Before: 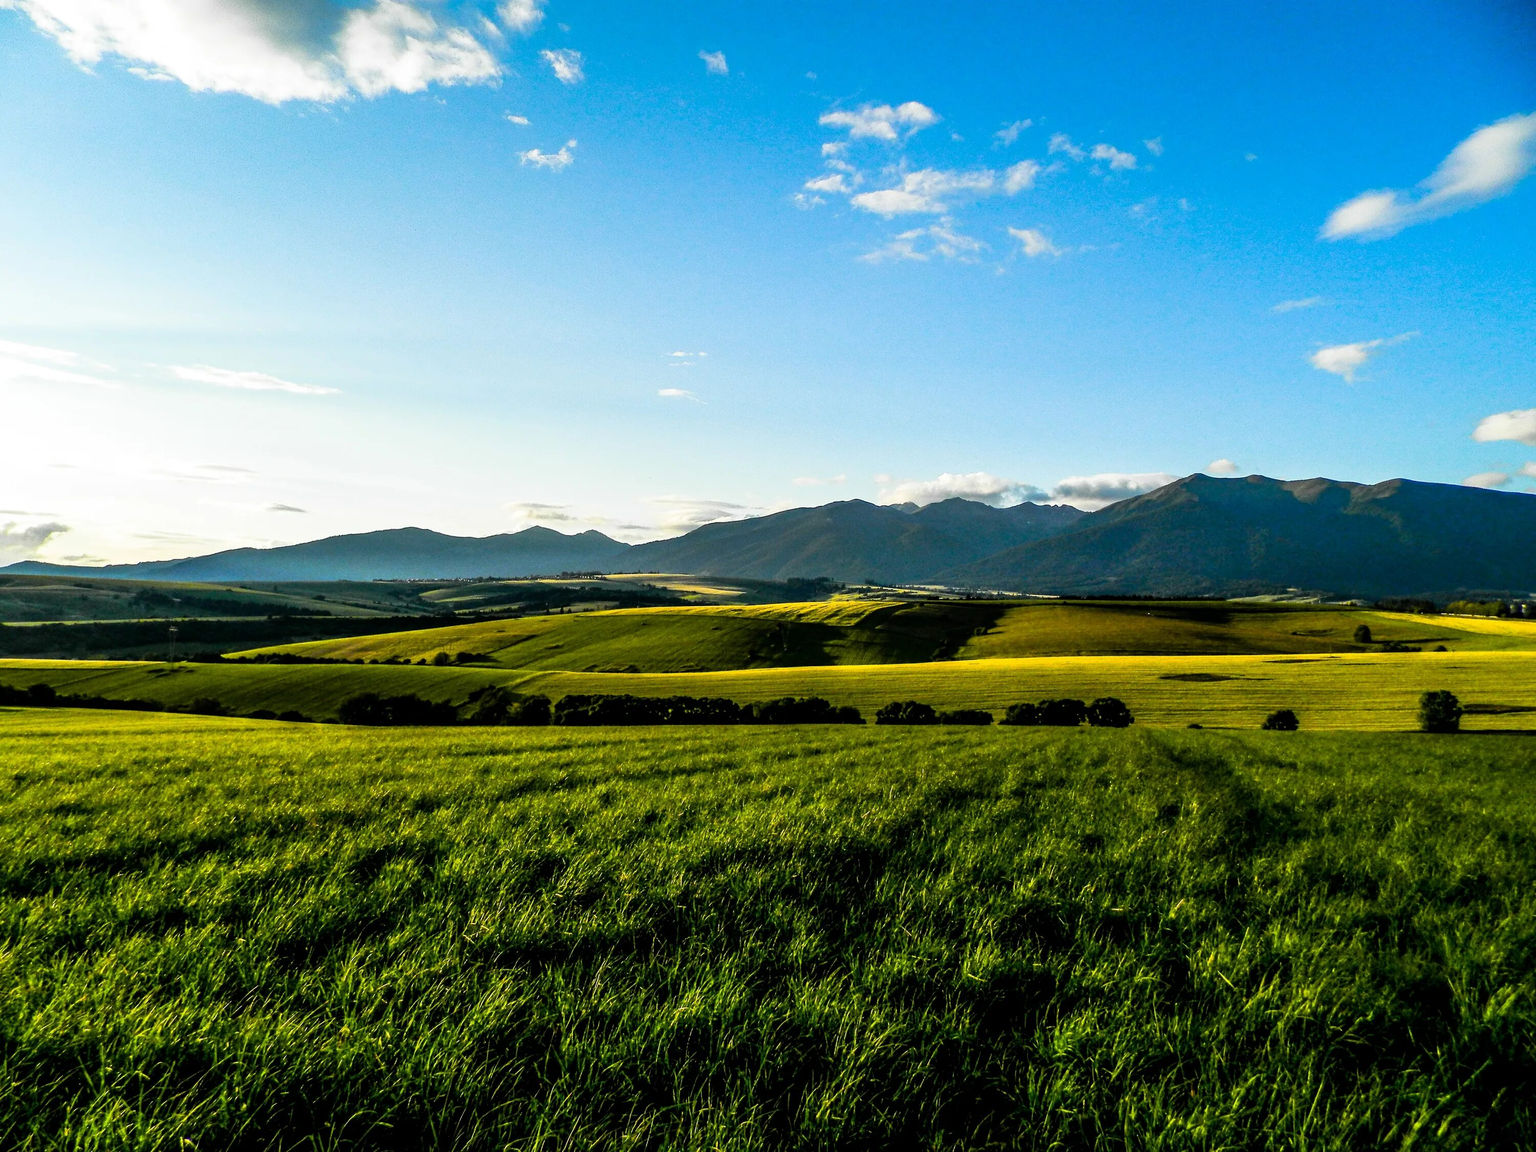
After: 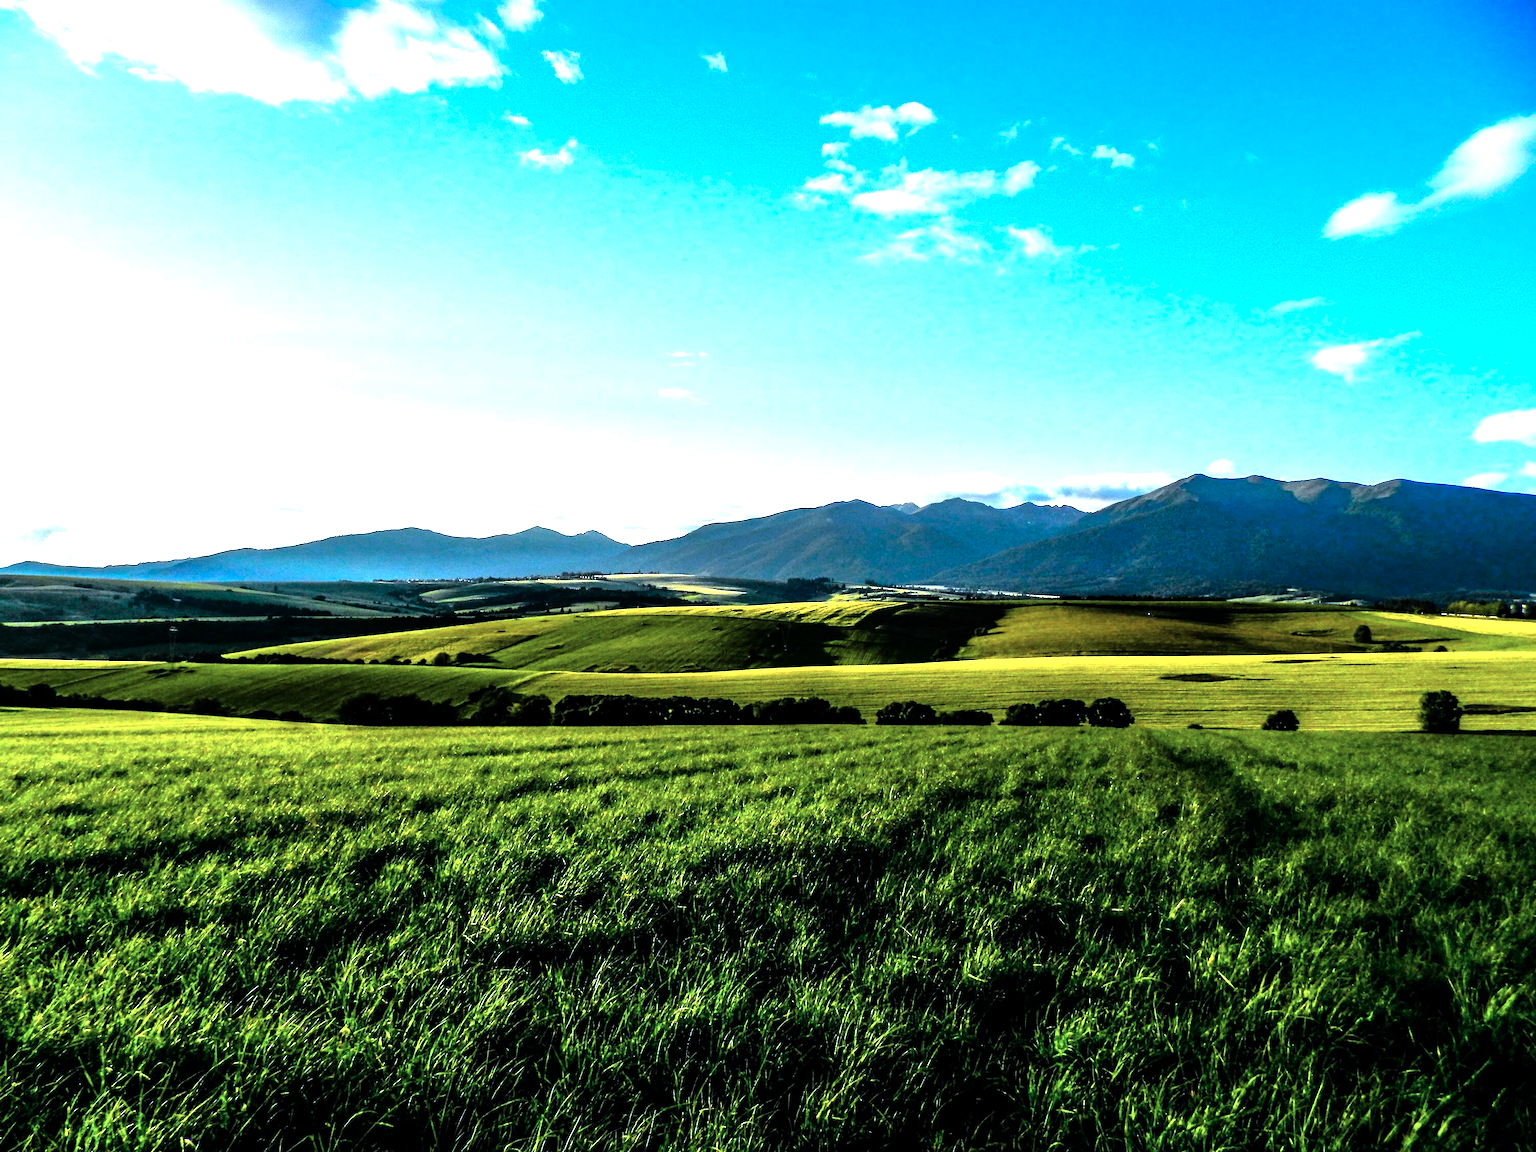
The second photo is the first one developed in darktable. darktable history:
color calibration: illuminant custom, x 0.388, y 0.387, temperature 3820.75 K
tone equalizer: -8 EV -1.1 EV, -7 EV -0.987 EV, -6 EV -0.849 EV, -5 EV -0.55 EV, -3 EV 0.596 EV, -2 EV 0.883 EV, -1 EV 0.986 EV, +0 EV 1.07 EV
